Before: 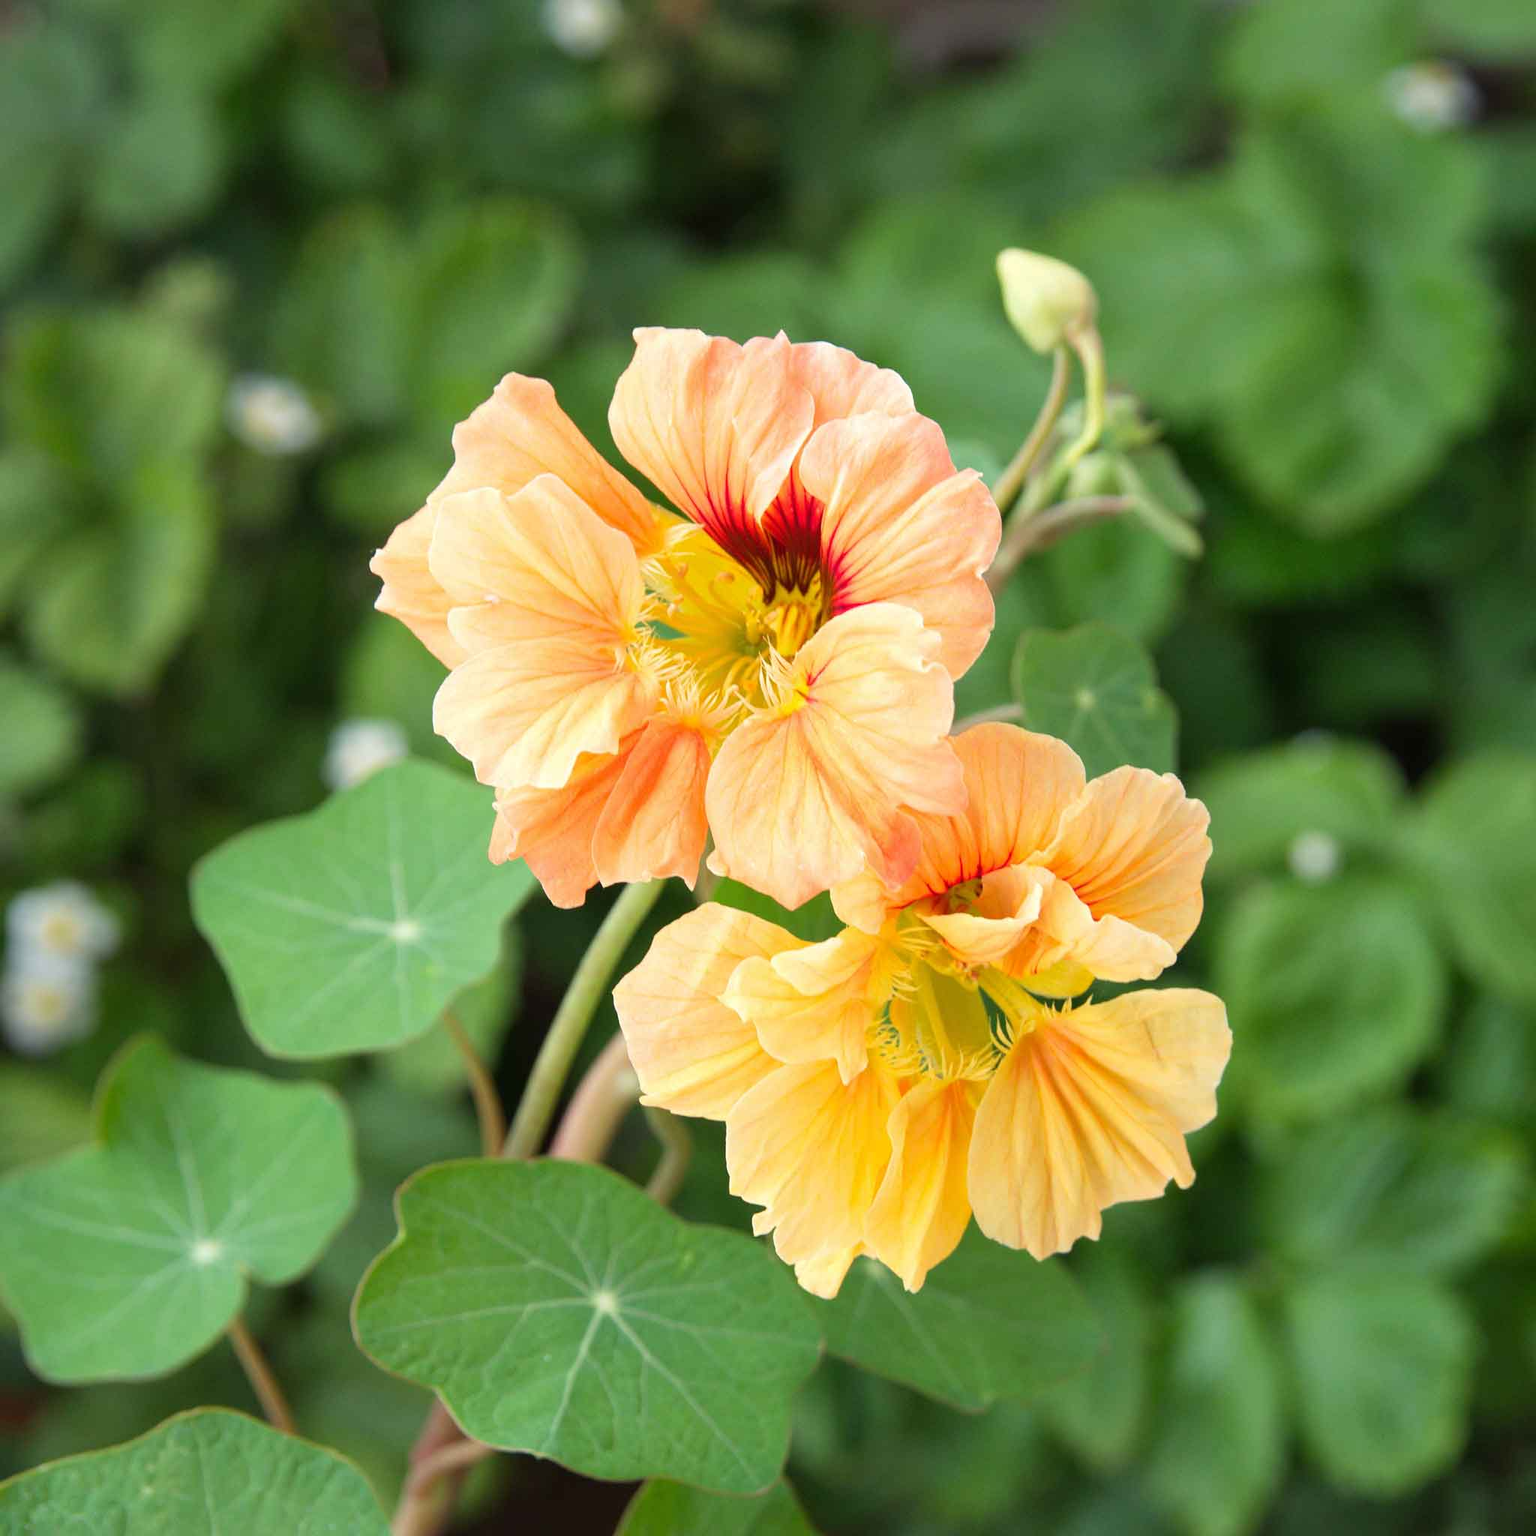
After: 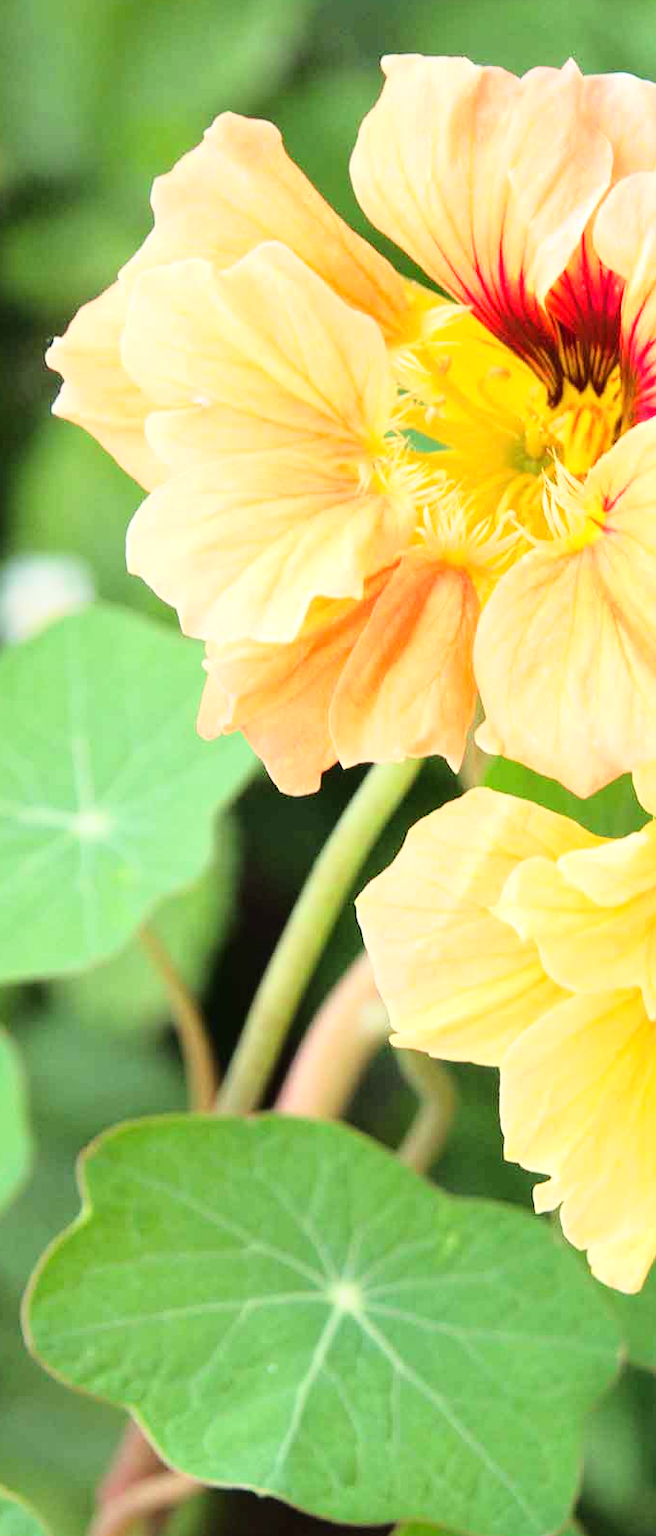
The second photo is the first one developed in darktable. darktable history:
base curve: curves: ch0 [(0, 0) (0.028, 0.03) (0.121, 0.232) (0.46, 0.748) (0.859, 0.968) (1, 1)]
crop and rotate: left 21.77%, top 18.528%, right 44.676%, bottom 2.997%
